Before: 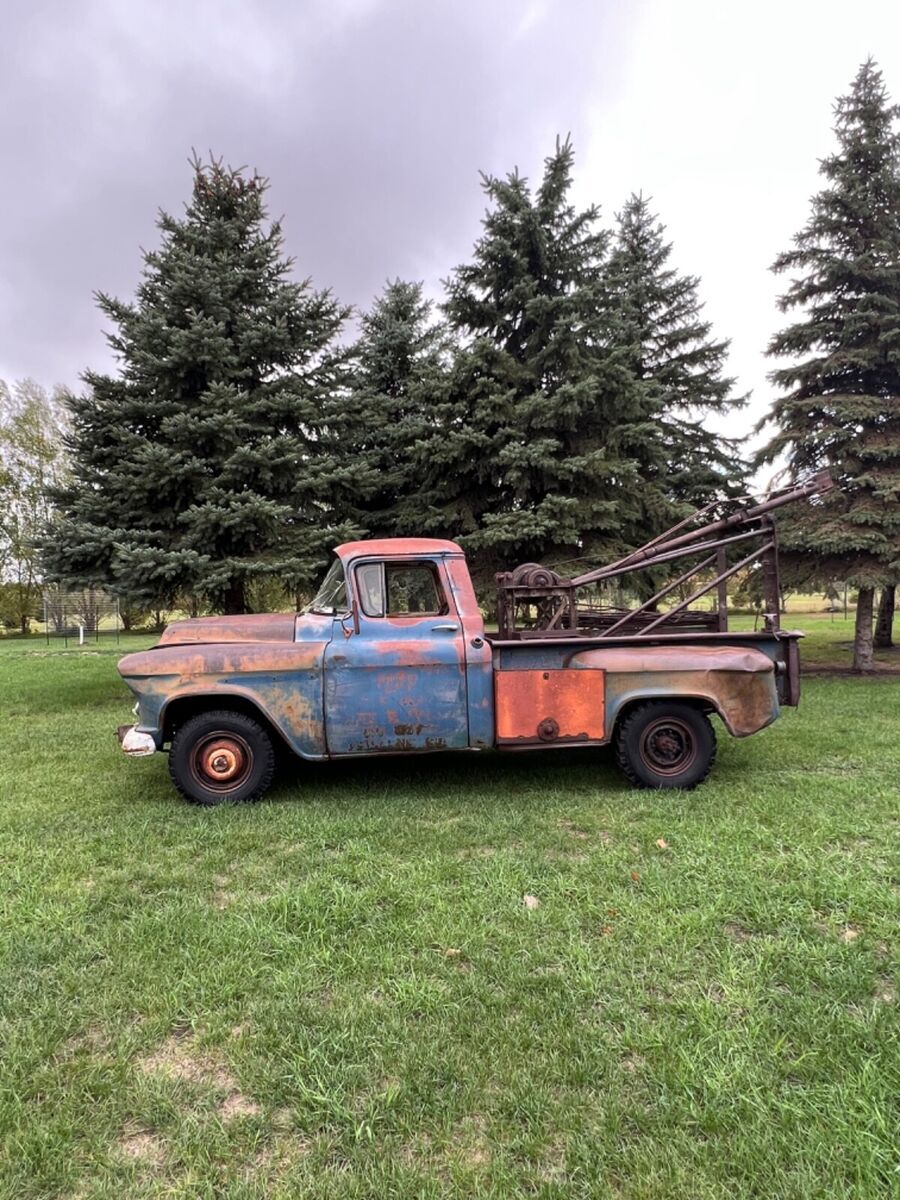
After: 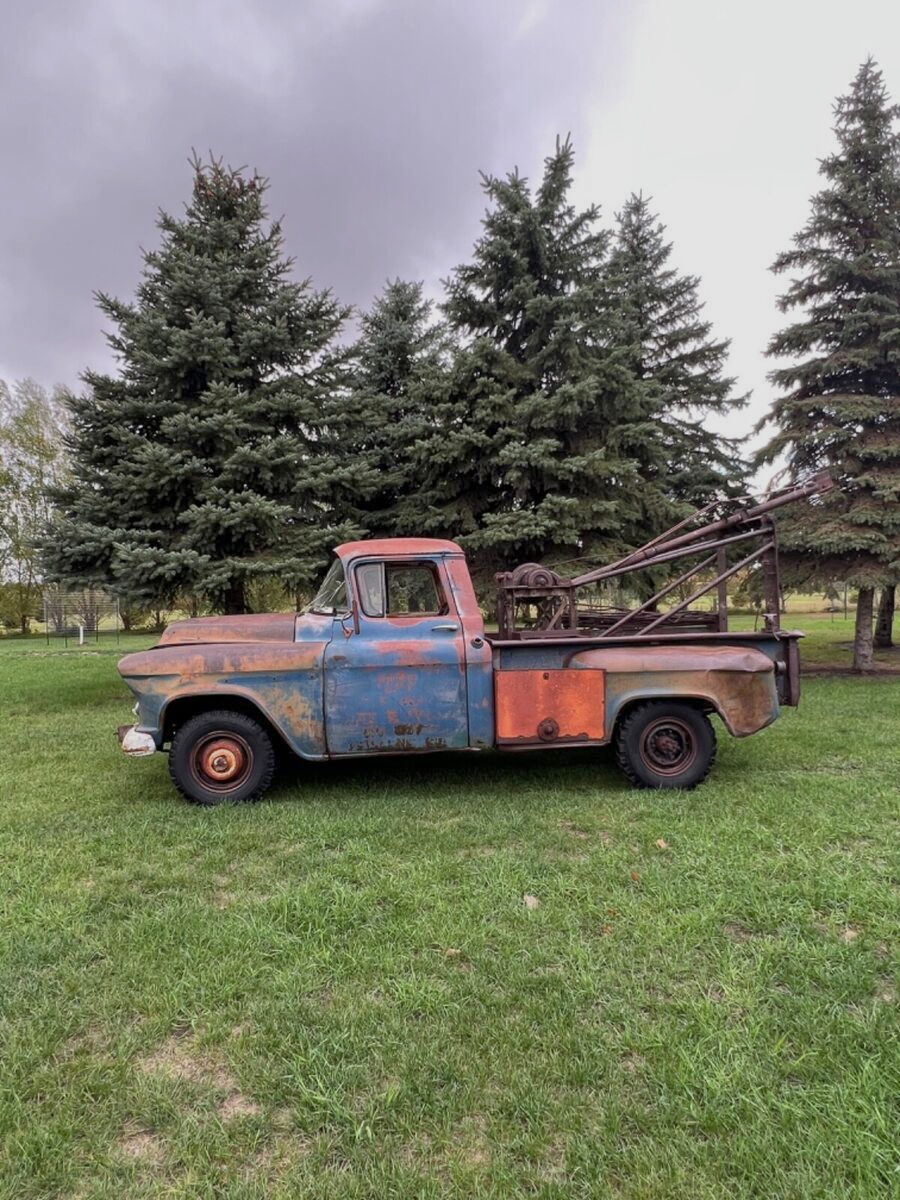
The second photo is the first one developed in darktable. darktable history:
tone equalizer: -8 EV 0.25 EV, -7 EV 0.417 EV, -6 EV 0.417 EV, -5 EV 0.25 EV, -3 EV -0.25 EV, -2 EV -0.417 EV, -1 EV -0.417 EV, +0 EV -0.25 EV, edges refinement/feathering 500, mask exposure compensation -1.57 EV, preserve details guided filter
color balance: on, module defaults
